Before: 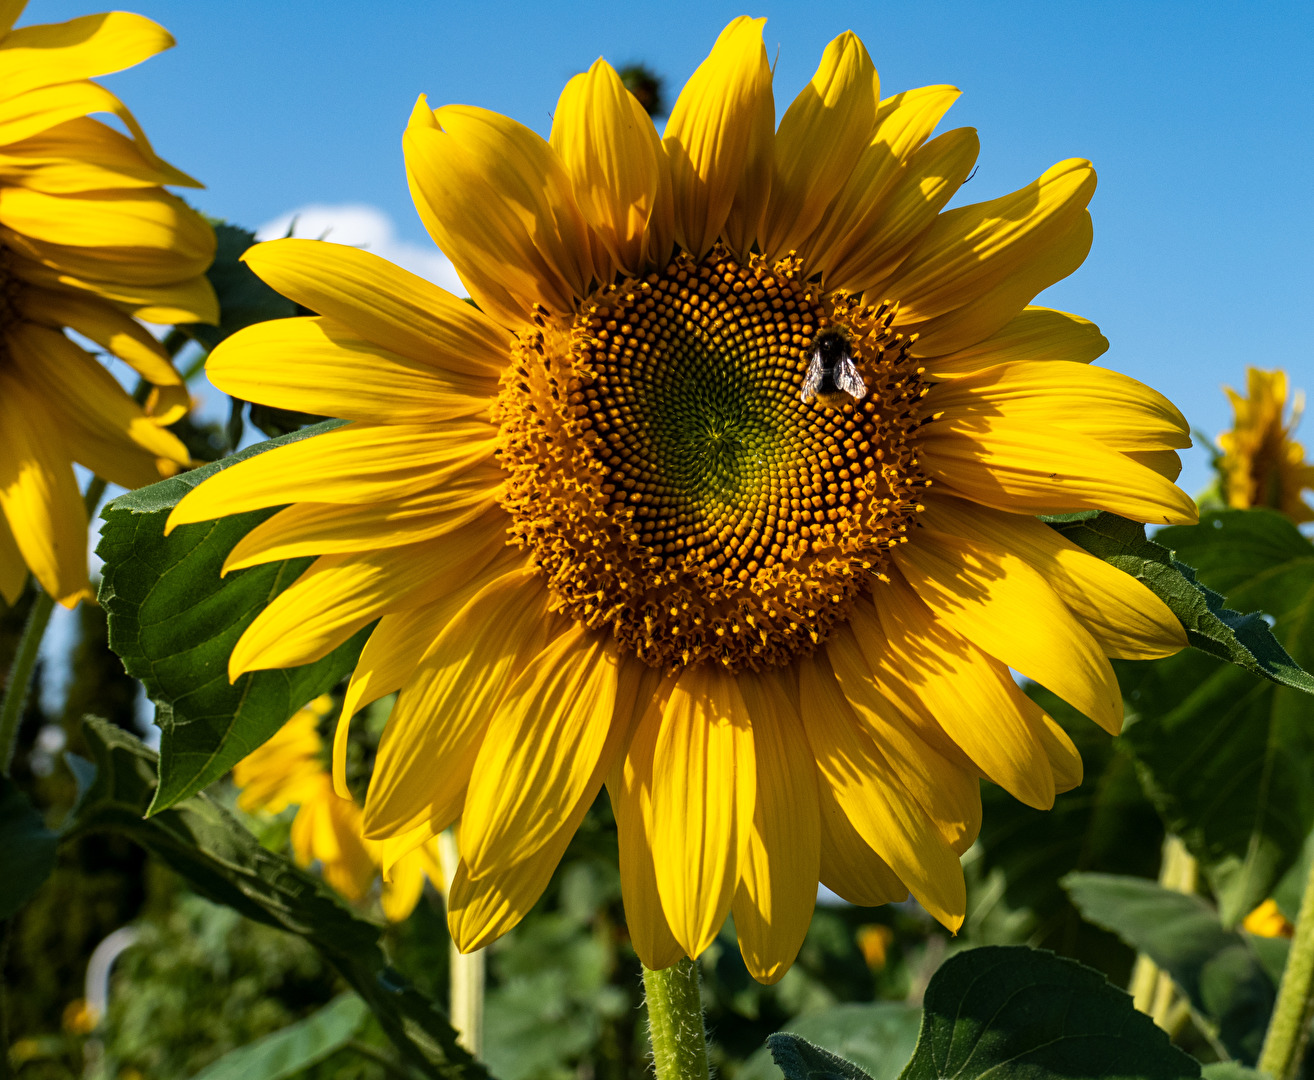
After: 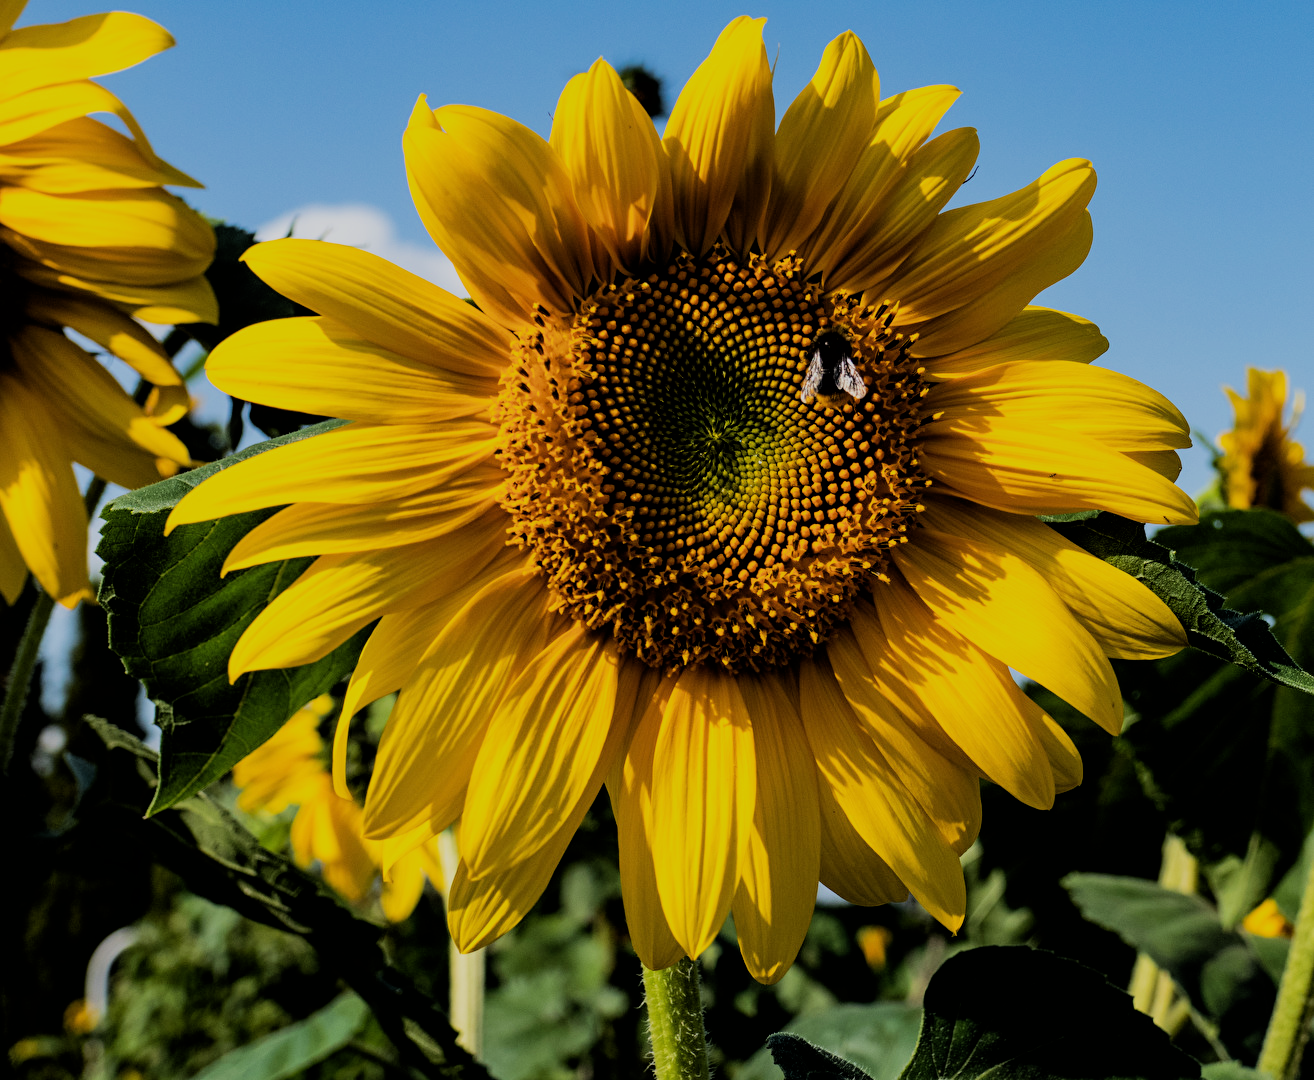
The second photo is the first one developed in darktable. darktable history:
filmic rgb: black relative exposure -4.17 EV, white relative exposure 5.14 EV, hardness 2.03, contrast 1.158, iterations of high-quality reconstruction 10
